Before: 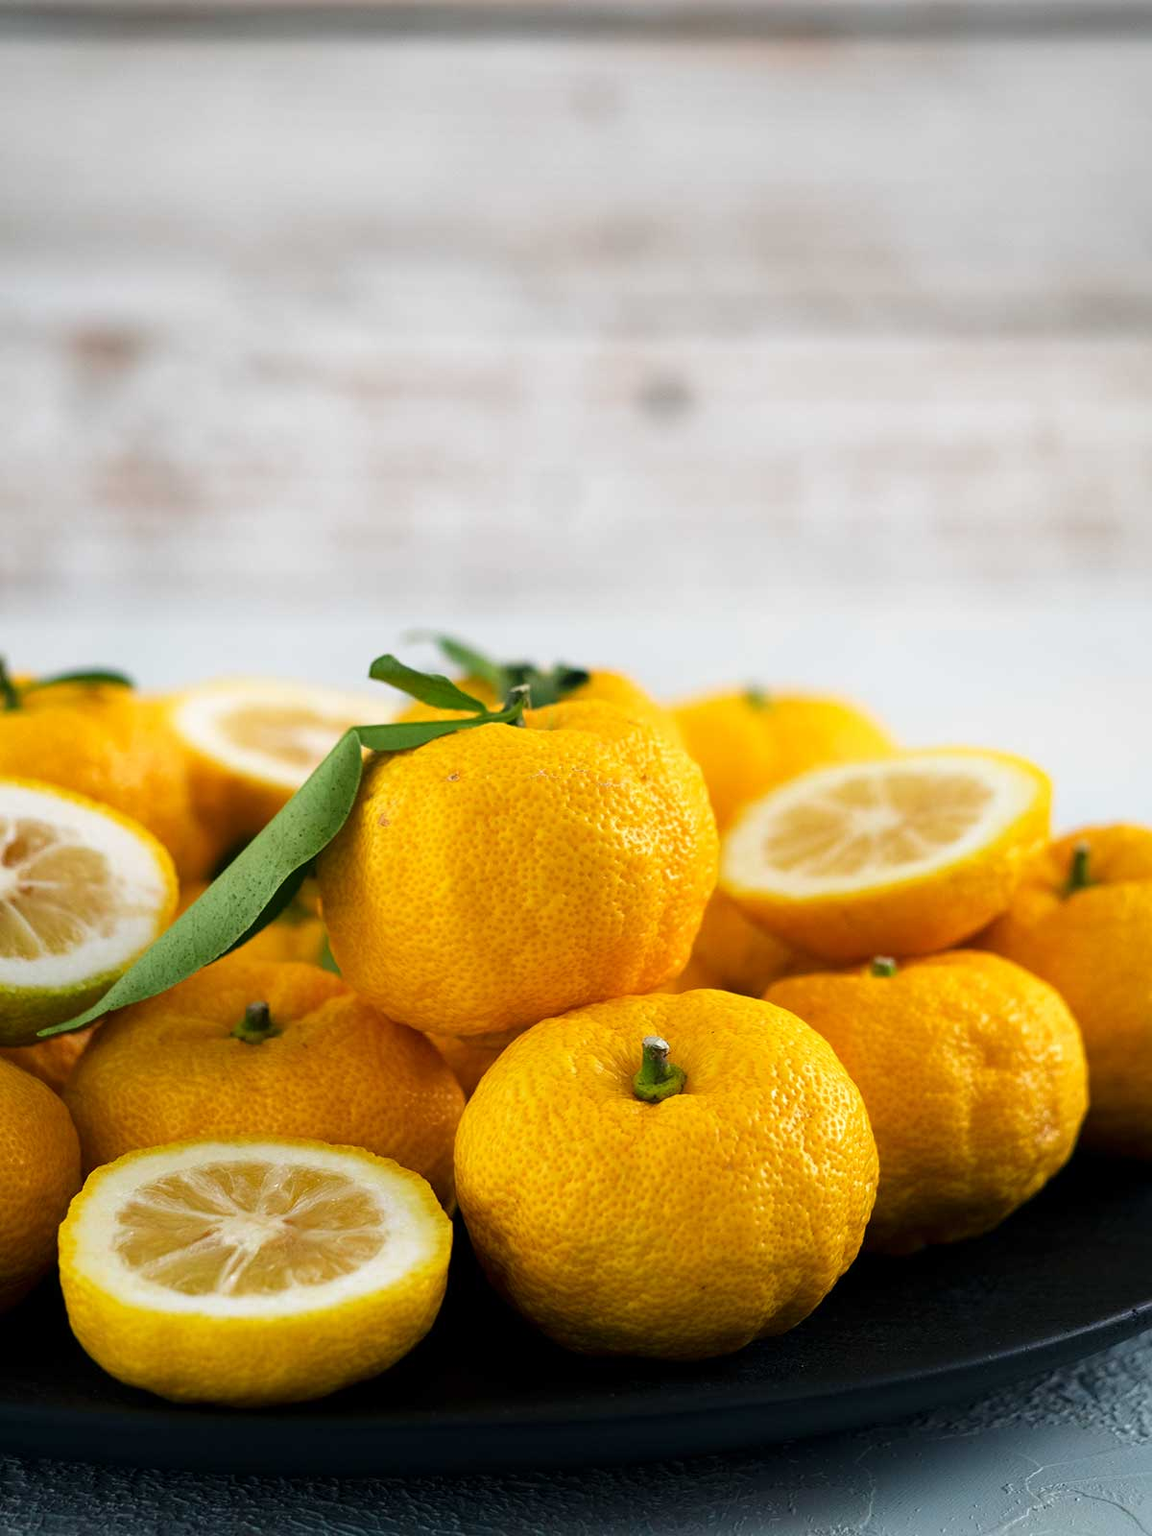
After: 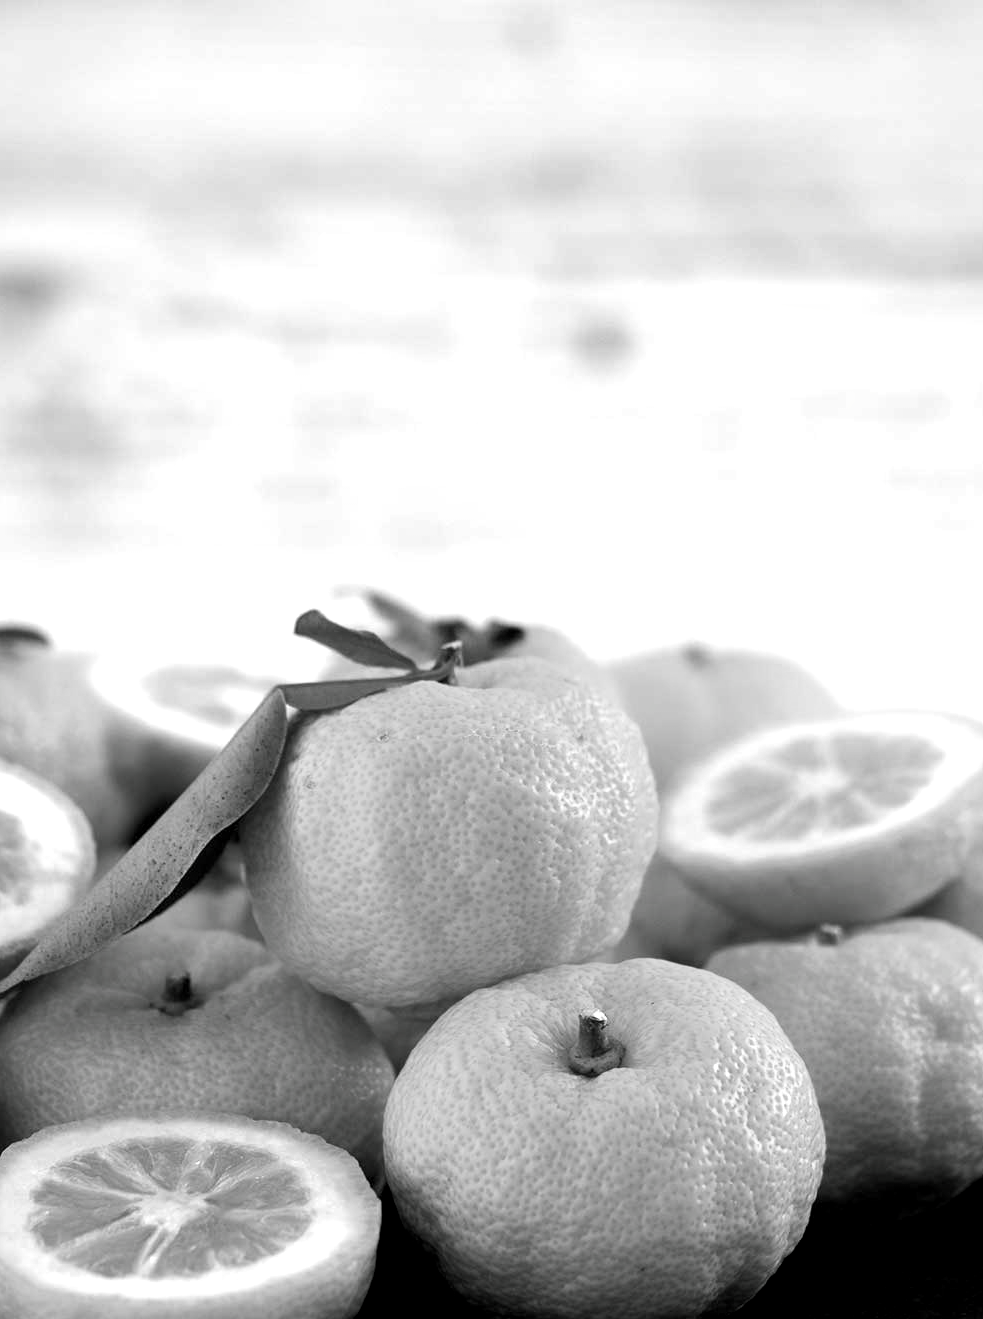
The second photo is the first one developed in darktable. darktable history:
exposure: exposure 0.3 EV, compensate highlight preservation false
color calibration: output gray [0.23, 0.37, 0.4, 0], illuminant same as pipeline (D50), adaptation XYZ, x 0.346, y 0.359, temperature 5011.01 K
crop and rotate: left 7.526%, top 4.552%, right 10.557%, bottom 13.004%
color balance rgb: shadows lift › chroma 0.69%, shadows lift › hue 114.95°, global offset › luminance -0.498%, linear chroma grading › global chroma 8.85%, perceptual saturation grading › global saturation 30.032%
tone equalizer: -8 EV -0.449 EV, -7 EV -0.416 EV, -6 EV -0.359 EV, -5 EV -0.213 EV, -3 EV 0.189 EV, -2 EV 0.349 EV, -1 EV 0.41 EV, +0 EV 0.431 EV, edges refinement/feathering 500, mask exposure compensation -1.57 EV, preserve details guided filter
